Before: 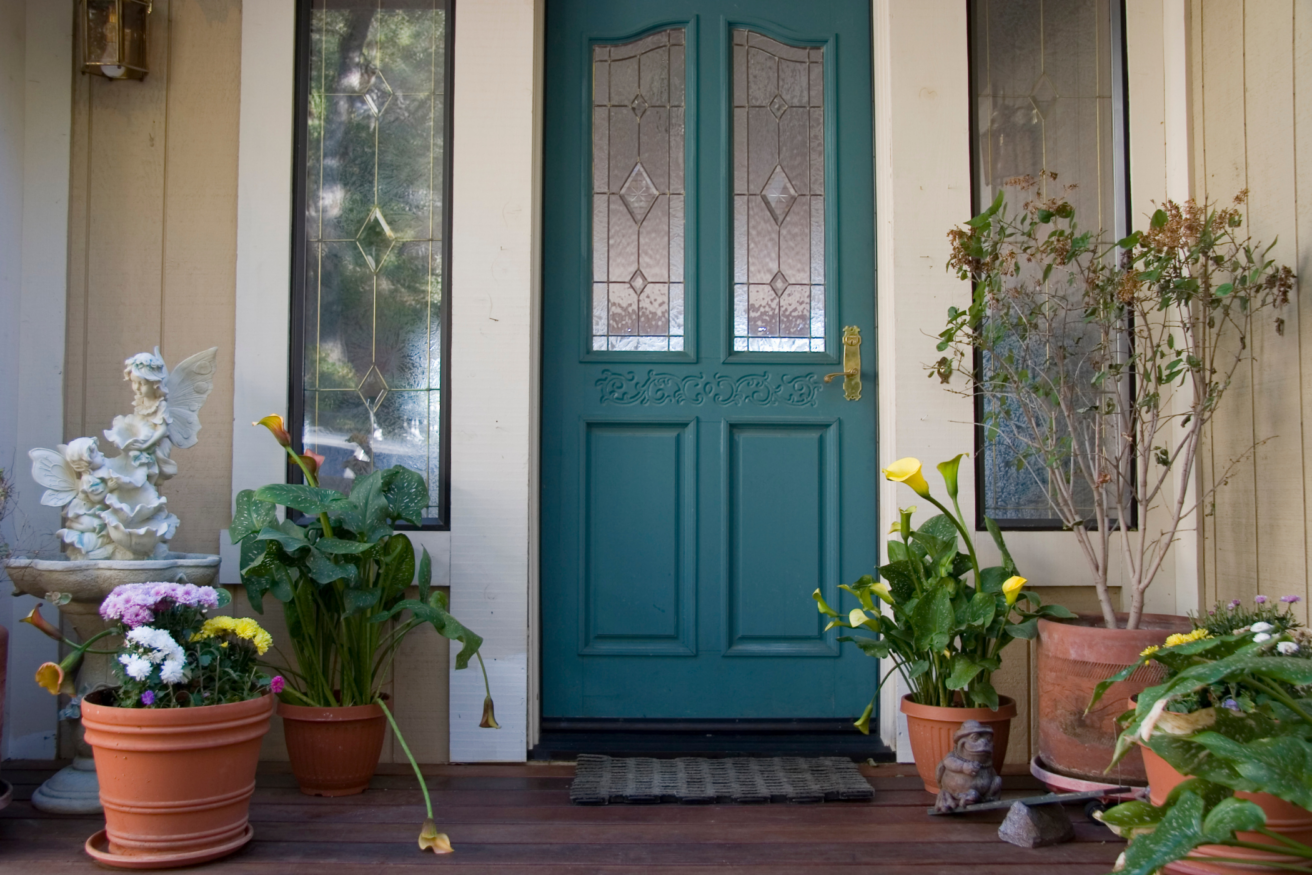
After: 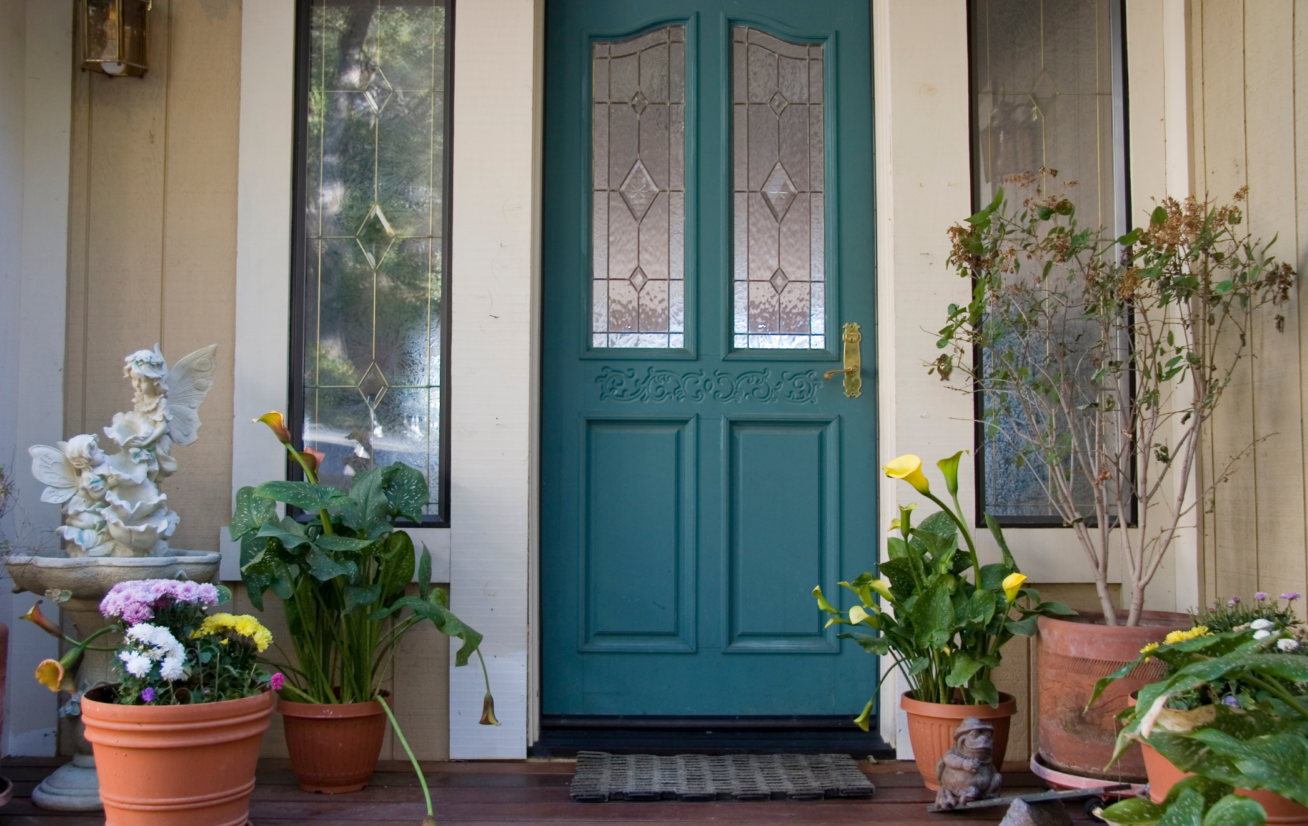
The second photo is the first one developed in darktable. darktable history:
shadows and highlights: low approximation 0.01, soften with gaussian
crop: top 0.392%, right 0.262%, bottom 5.105%
